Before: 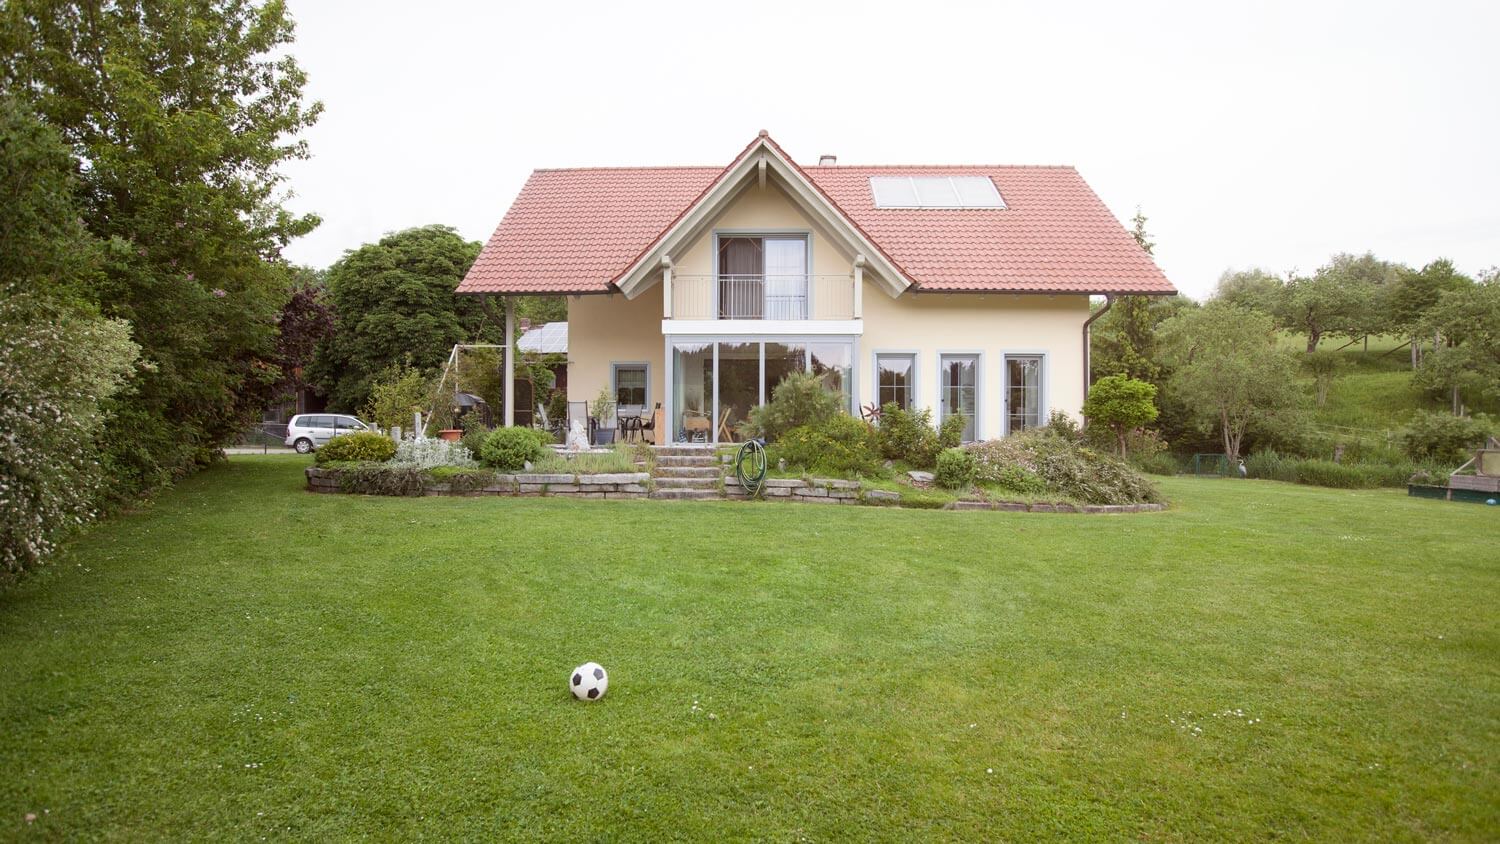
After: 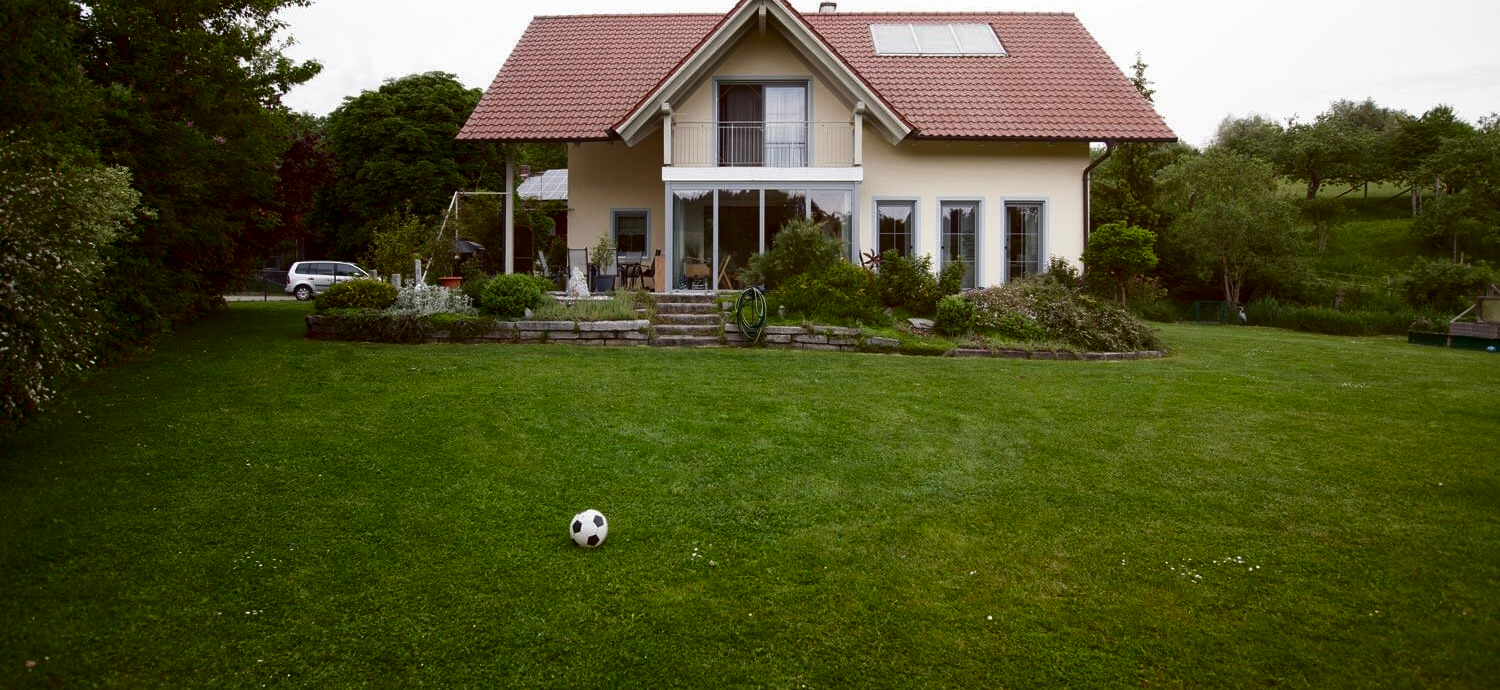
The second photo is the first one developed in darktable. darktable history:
contrast brightness saturation: brightness -0.526
crop and rotate: top 18.208%
